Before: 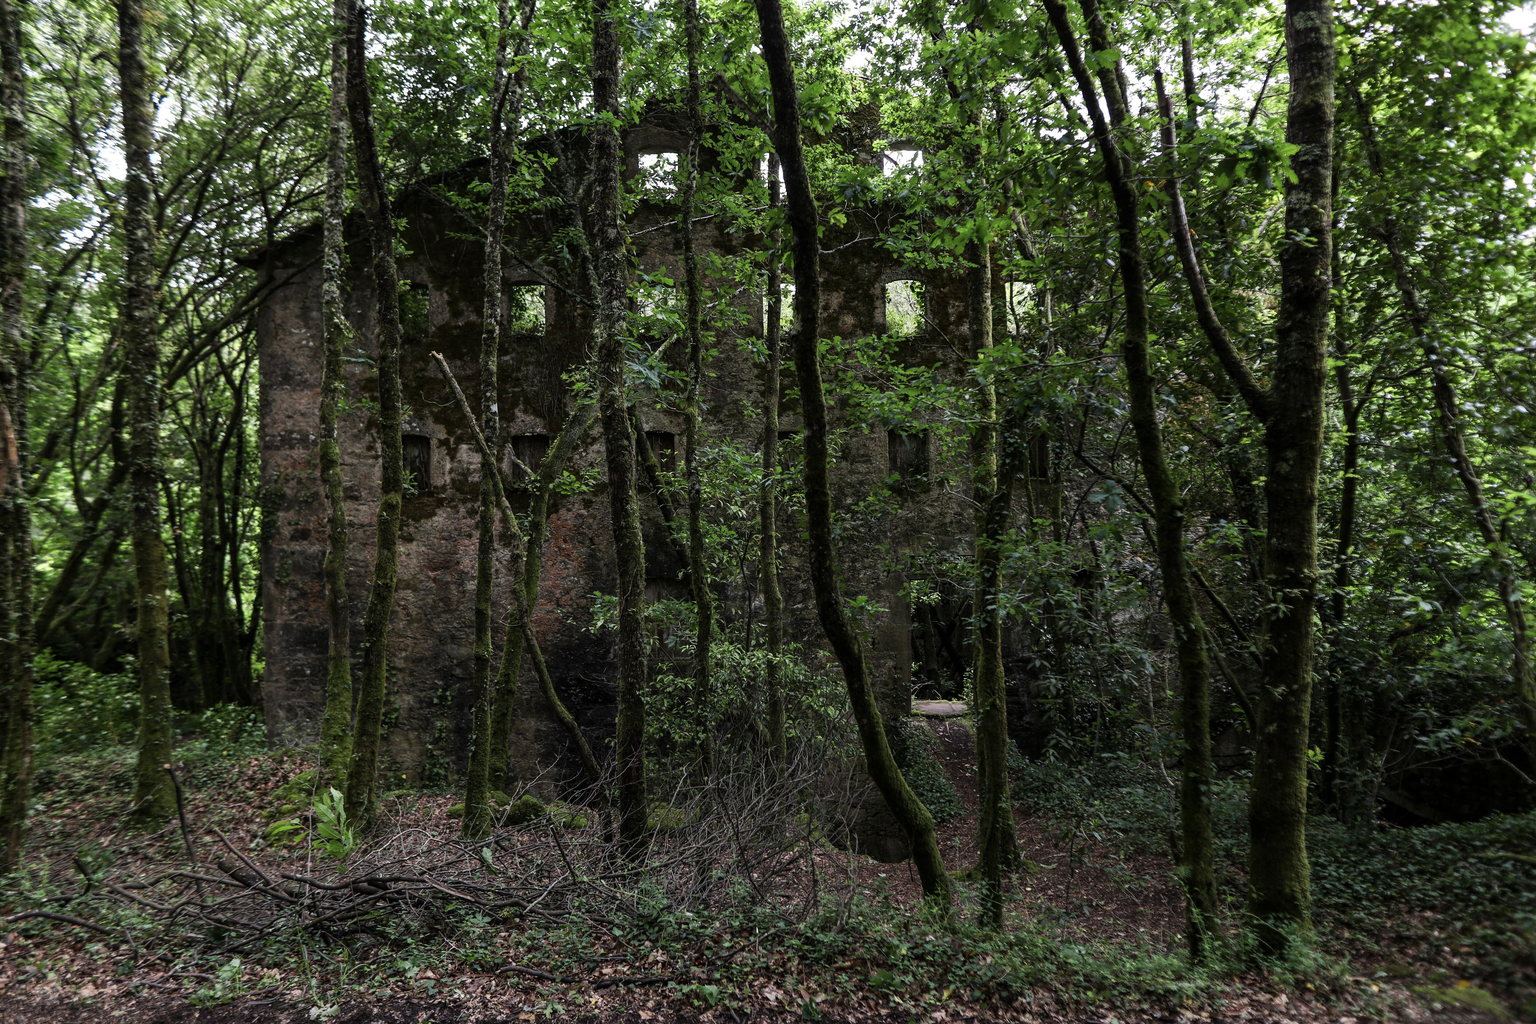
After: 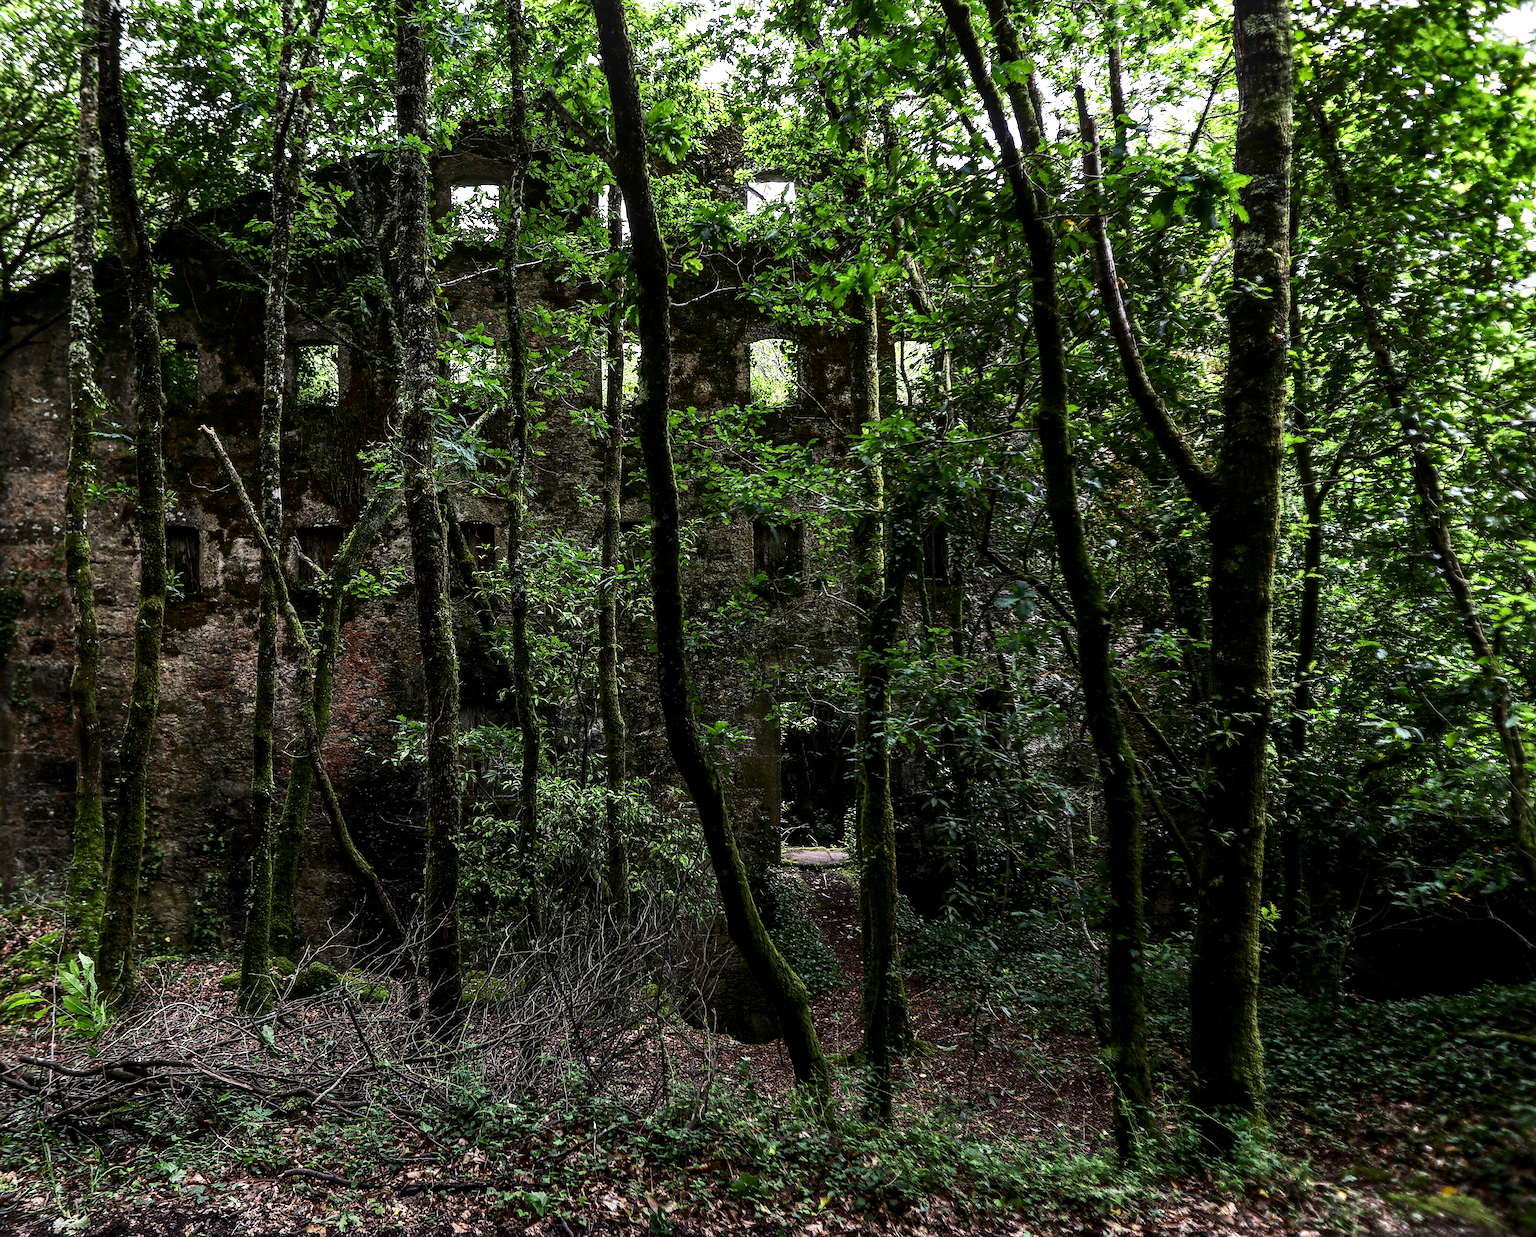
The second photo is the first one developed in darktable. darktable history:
local contrast: detail 130%
sharpen: on, module defaults
exposure: exposure 0.558 EV, compensate exposure bias true, compensate highlight preservation false
crop: left 17.301%, bottom 0.027%
contrast brightness saturation: contrast 0.194, brightness -0.112, saturation 0.21
